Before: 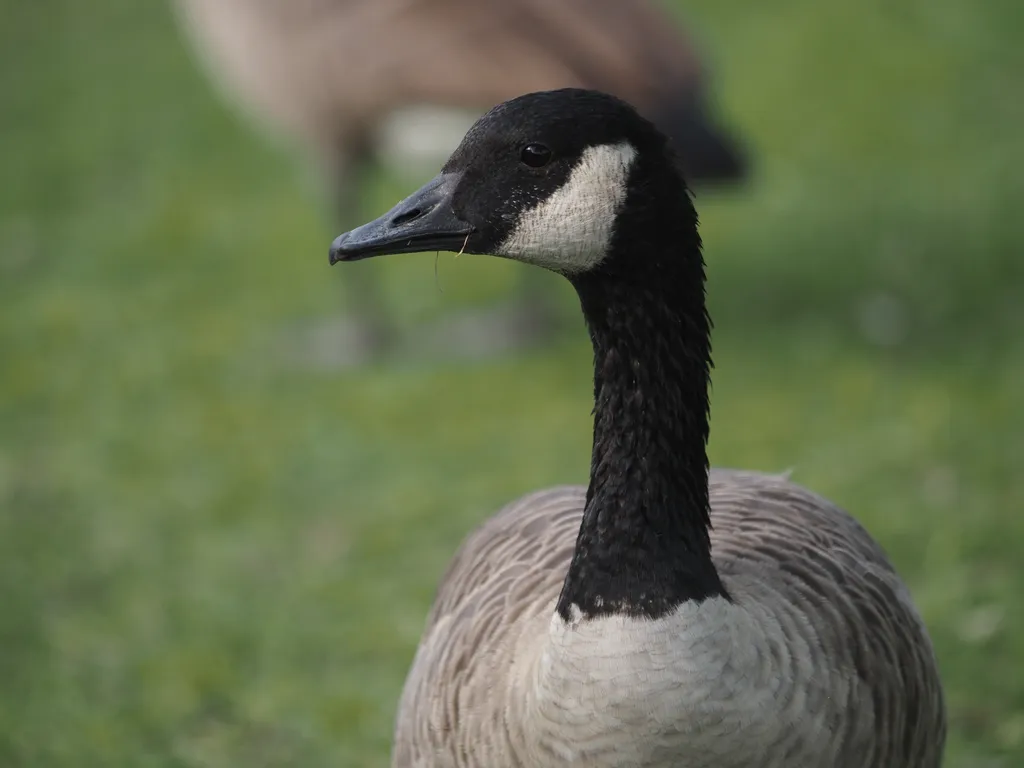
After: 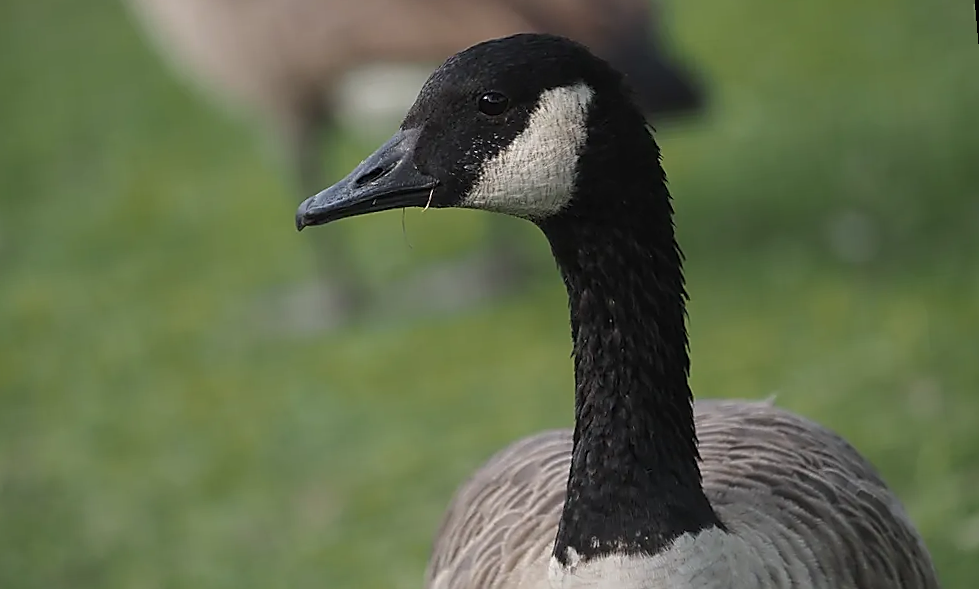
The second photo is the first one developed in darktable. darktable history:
sharpen: radius 1.4, amount 1.25, threshold 0.7
exposure: black level correction 0, compensate exposure bias true, compensate highlight preservation false
crop and rotate: top 0%, bottom 11.49%
rotate and perspective: rotation -5°, crop left 0.05, crop right 0.952, crop top 0.11, crop bottom 0.89
